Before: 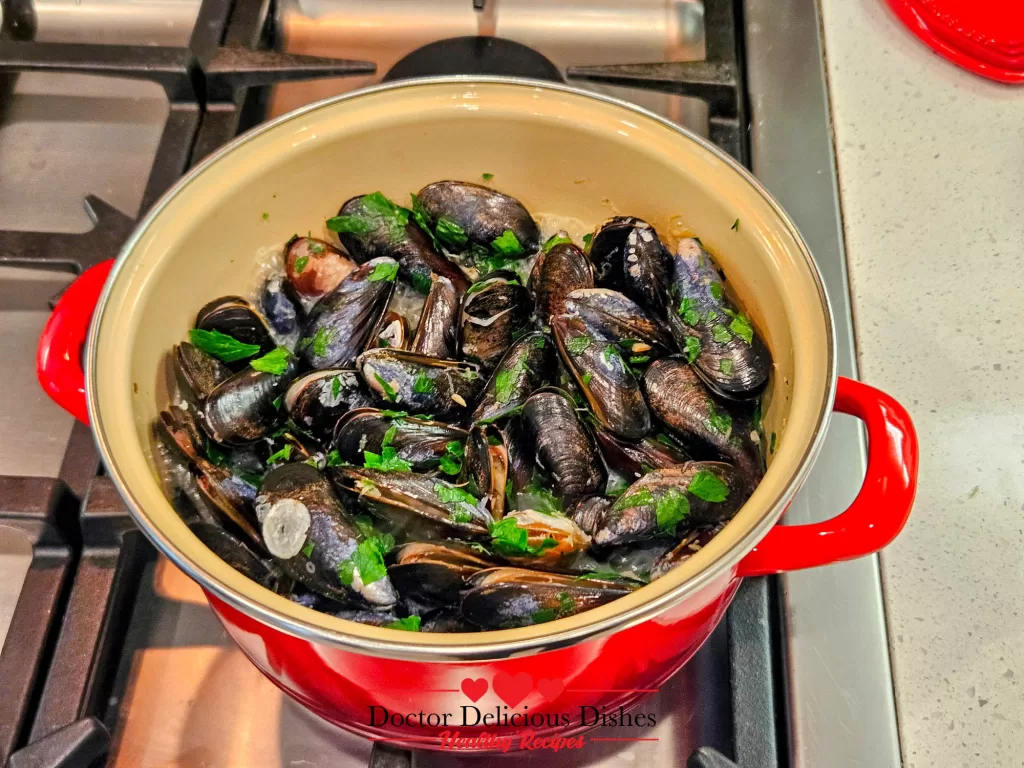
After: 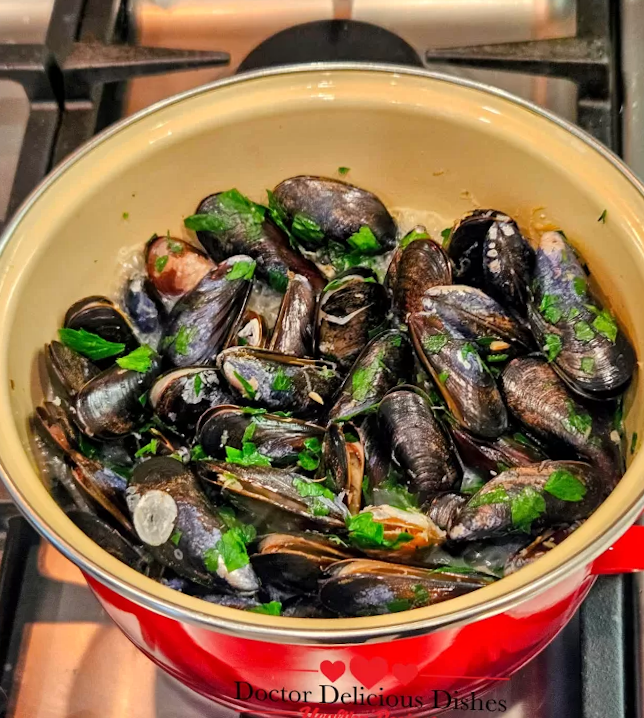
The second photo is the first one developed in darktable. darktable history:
local contrast: mode bilateral grid, contrast 10, coarseness 25, detail 115%, midtone range 0.2
rotate and perspective: rotation 0.062°, lens shift (vertical) 0.115, lens shift (horizontal) -0.133, crop left 0.047, crop right 0.94, crop top 0.061, crop bottom 0.94
crop and rotate: left 8.786%, right 24.548%
